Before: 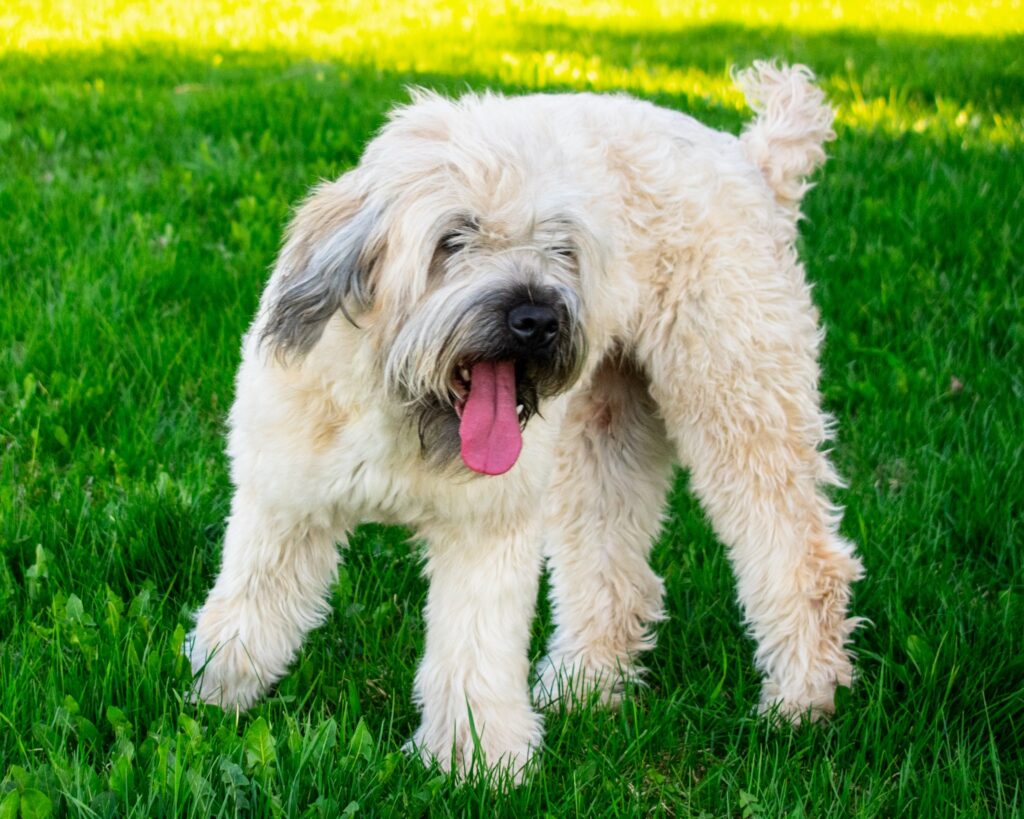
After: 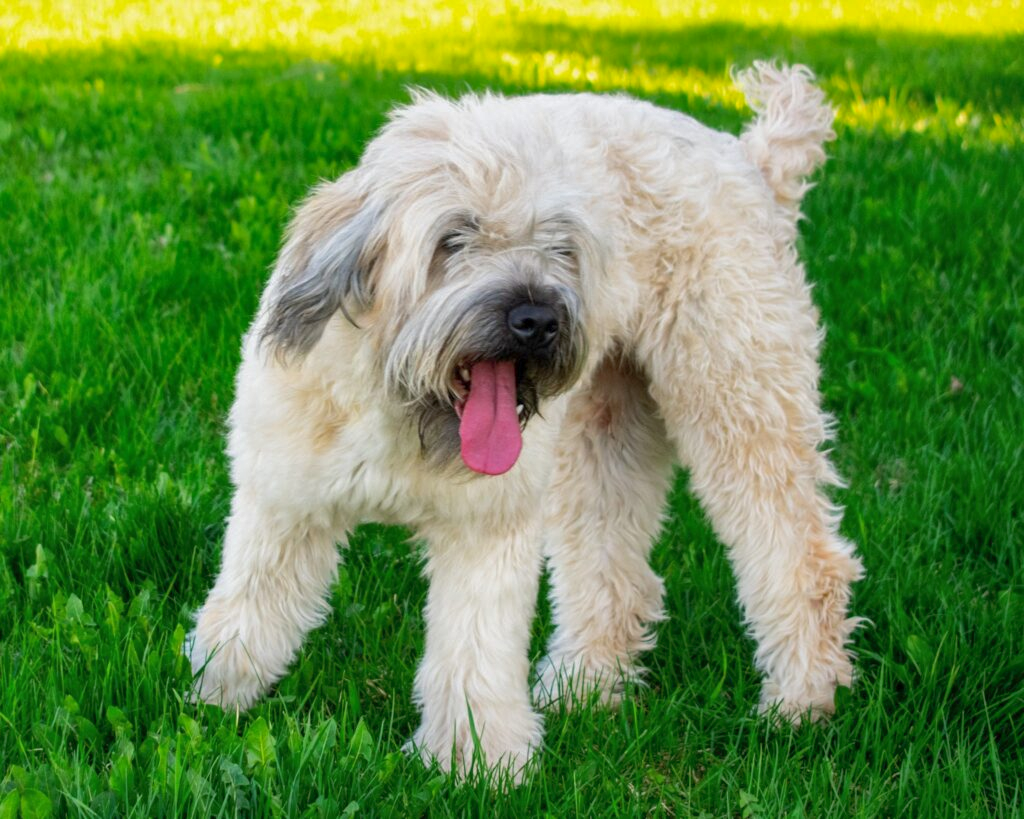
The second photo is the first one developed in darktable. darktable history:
shadows and highlights: highlights color adjustment 0.783%
